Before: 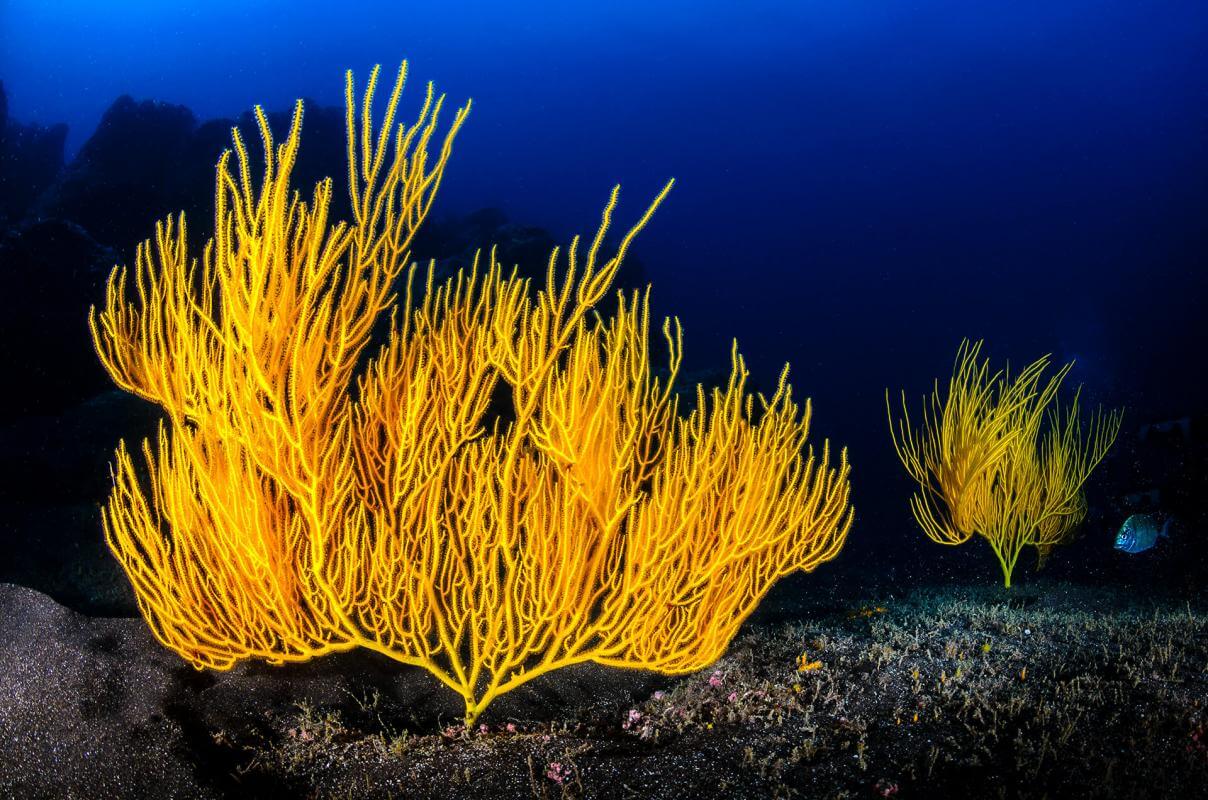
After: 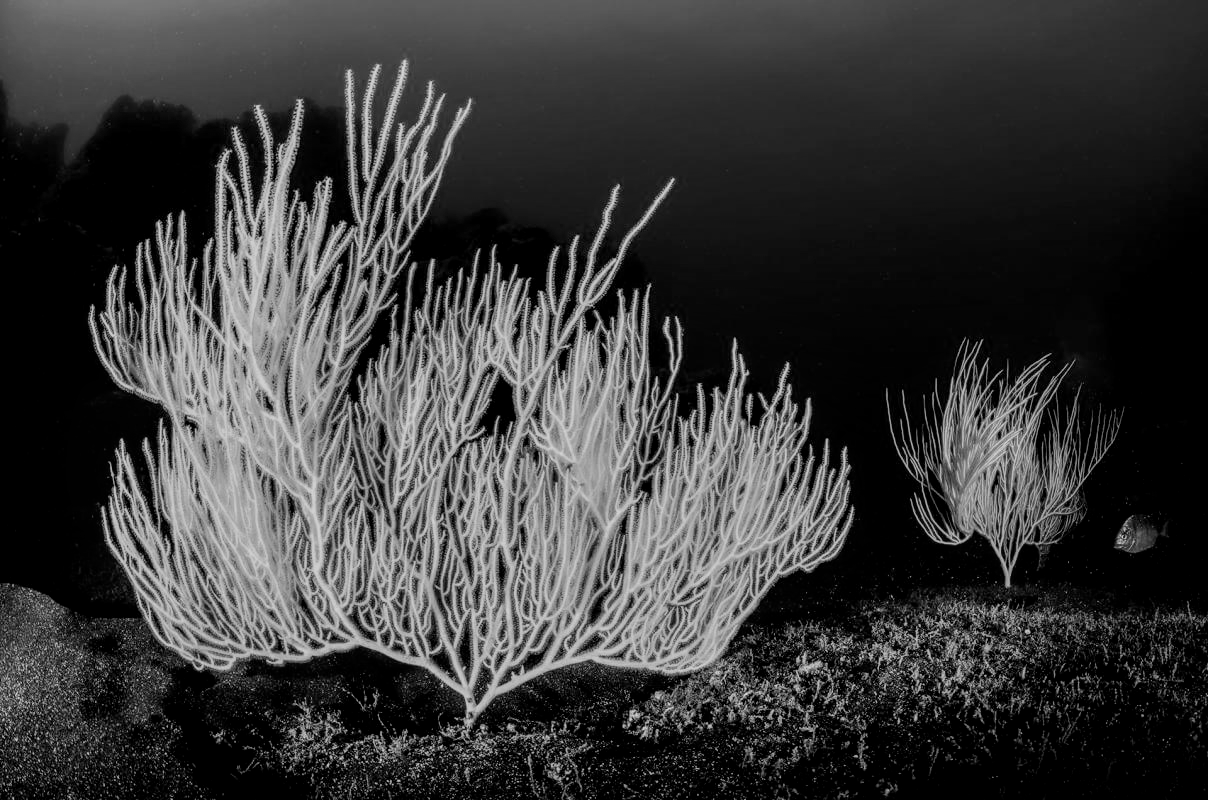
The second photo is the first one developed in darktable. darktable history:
local contrast: detail 130%
filmic rgb: black relative exposure -7.65 EV, white relative exposure 4.56 EV, hardness 3.61
monochrome: on, module defaults
